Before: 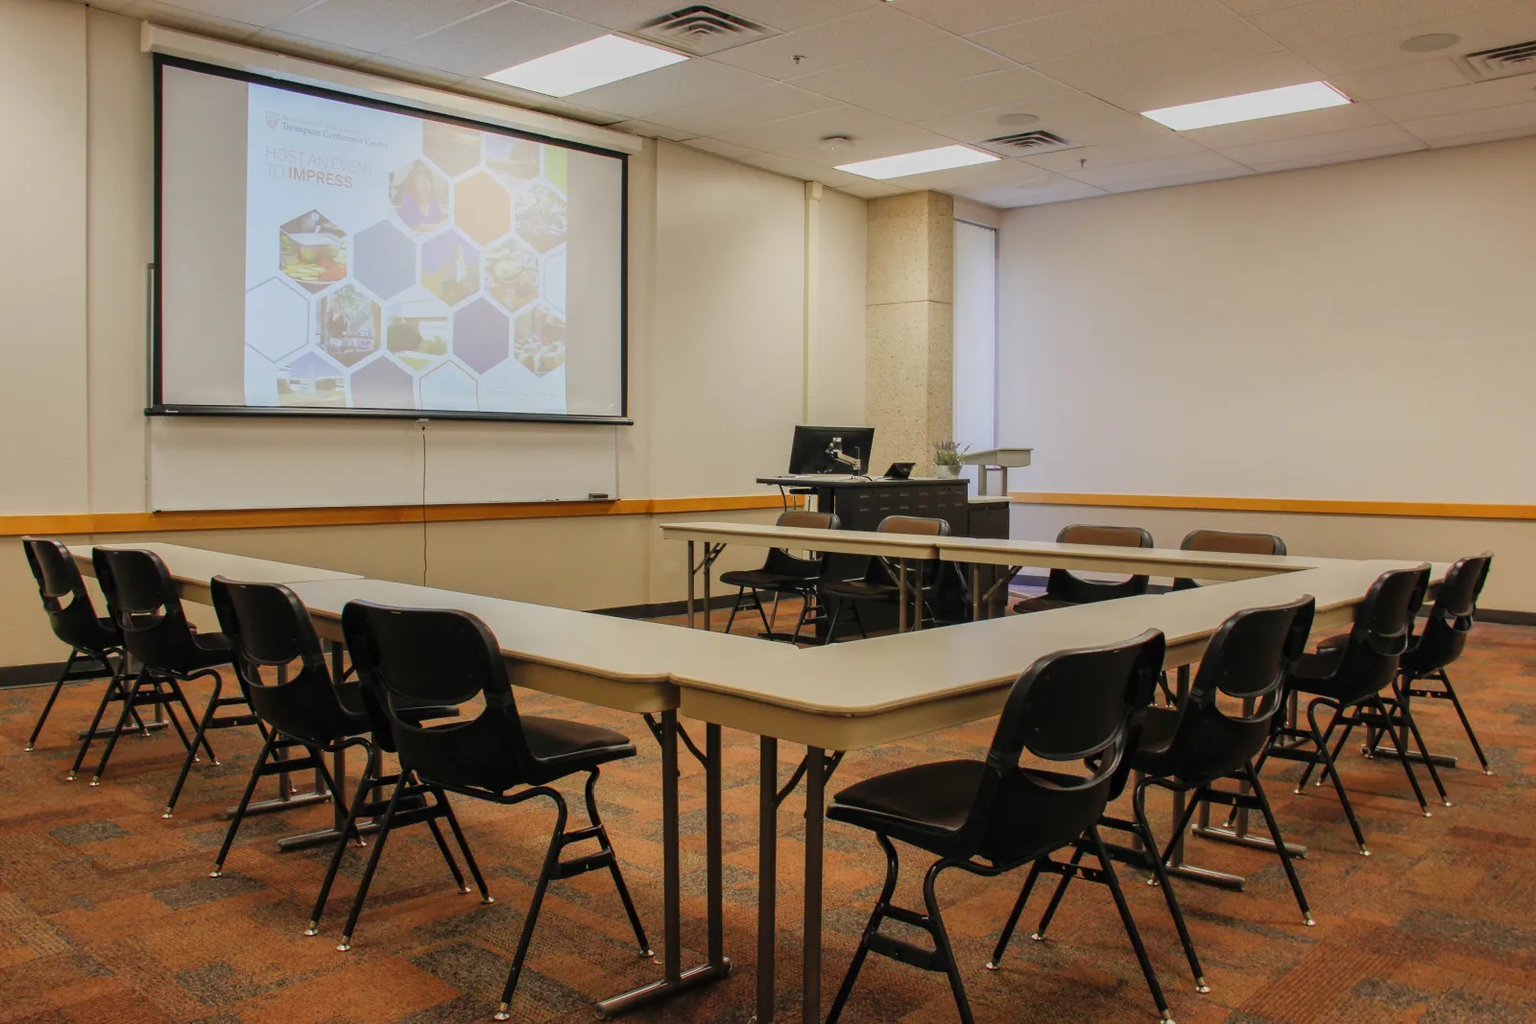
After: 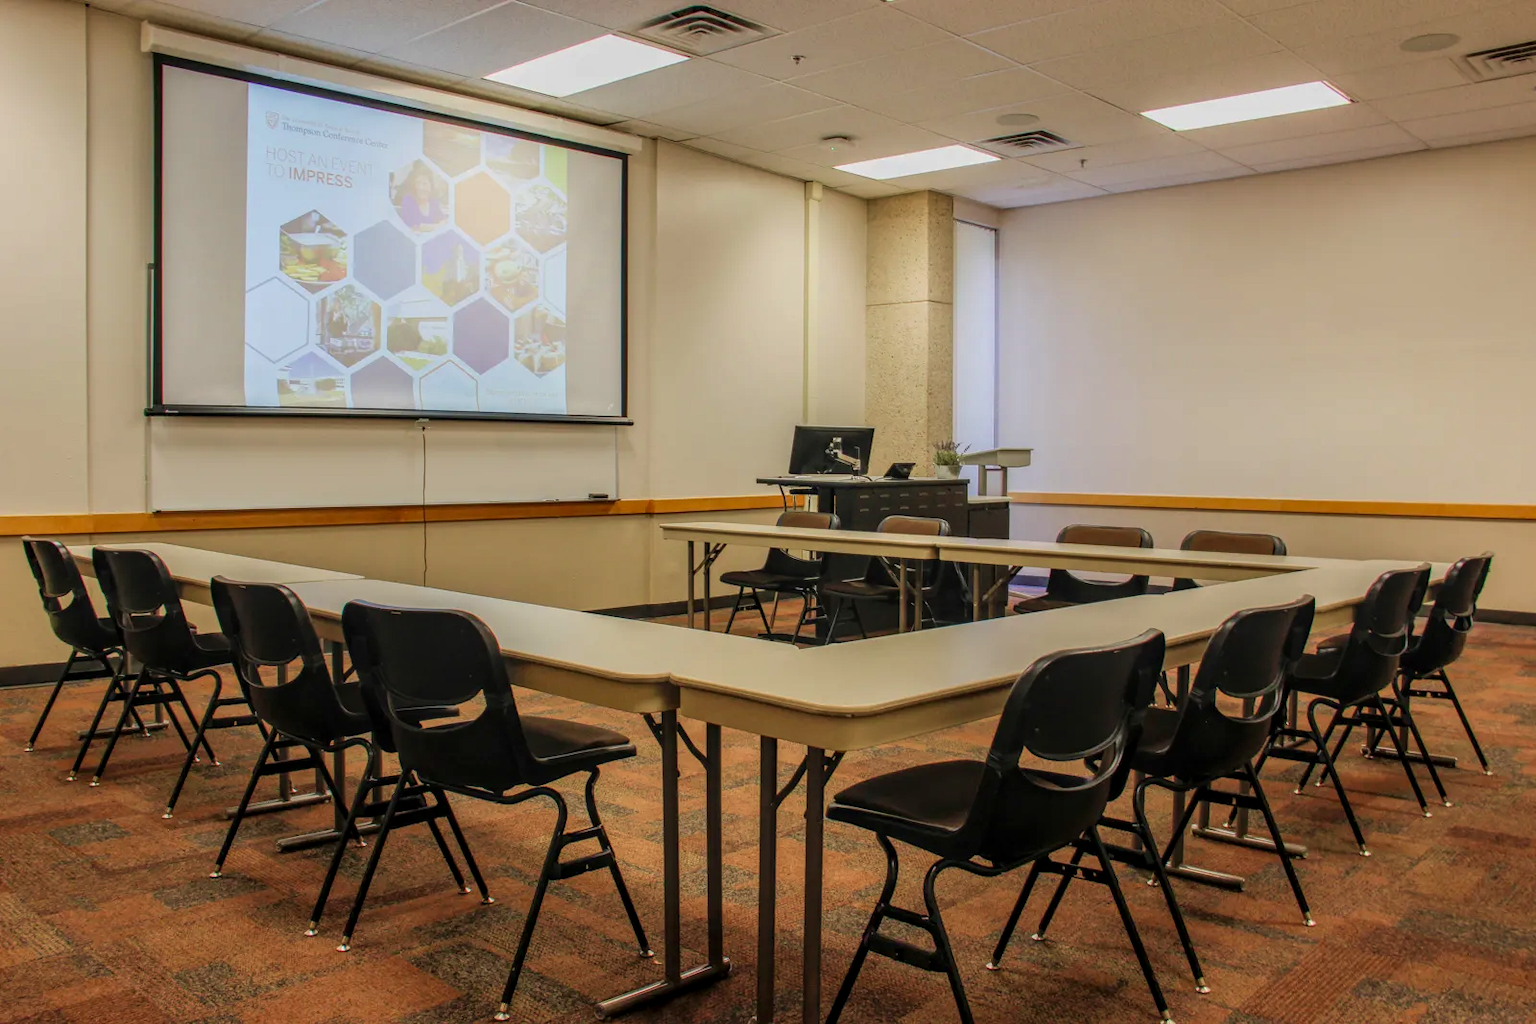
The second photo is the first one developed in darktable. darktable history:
velvia: on, module defaults
local contrast: highlights 5%, shadows 5%, detail 134%
